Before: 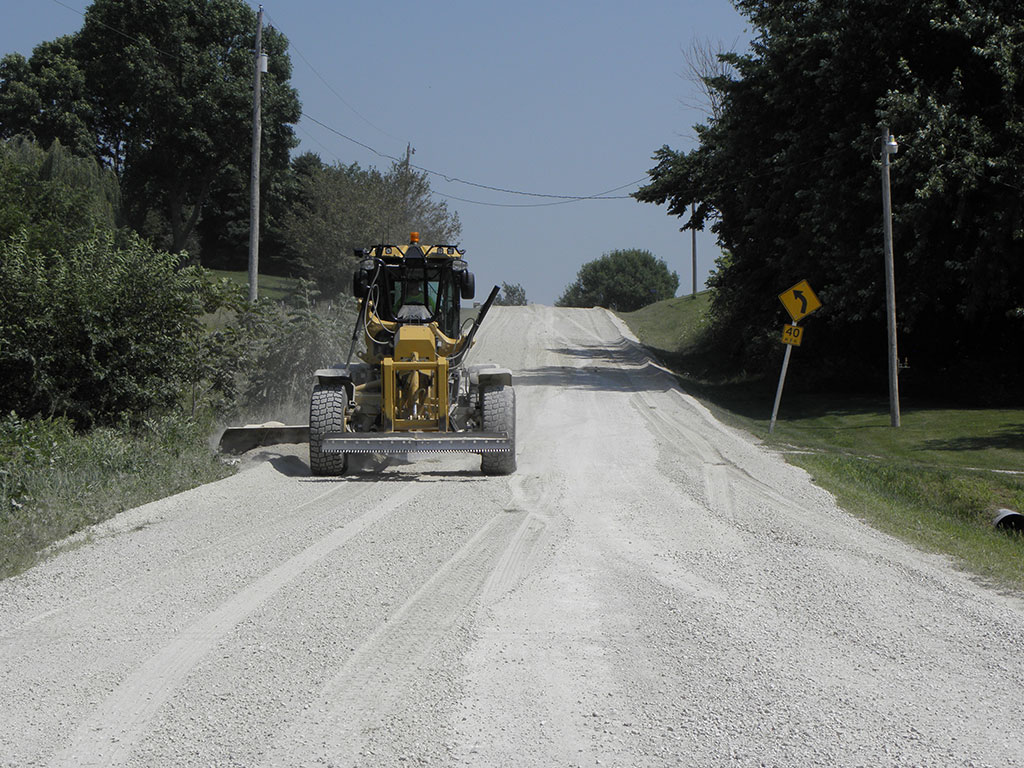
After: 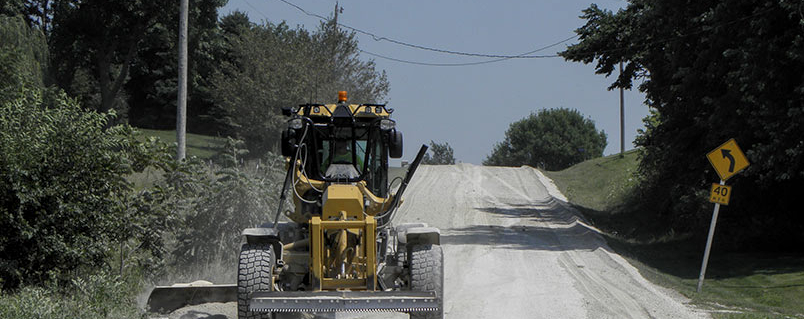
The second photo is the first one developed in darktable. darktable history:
crop: left 7.036%, top 18.398%, right 14.379%, bottom 40.043%
local contrast: on, module defaults
